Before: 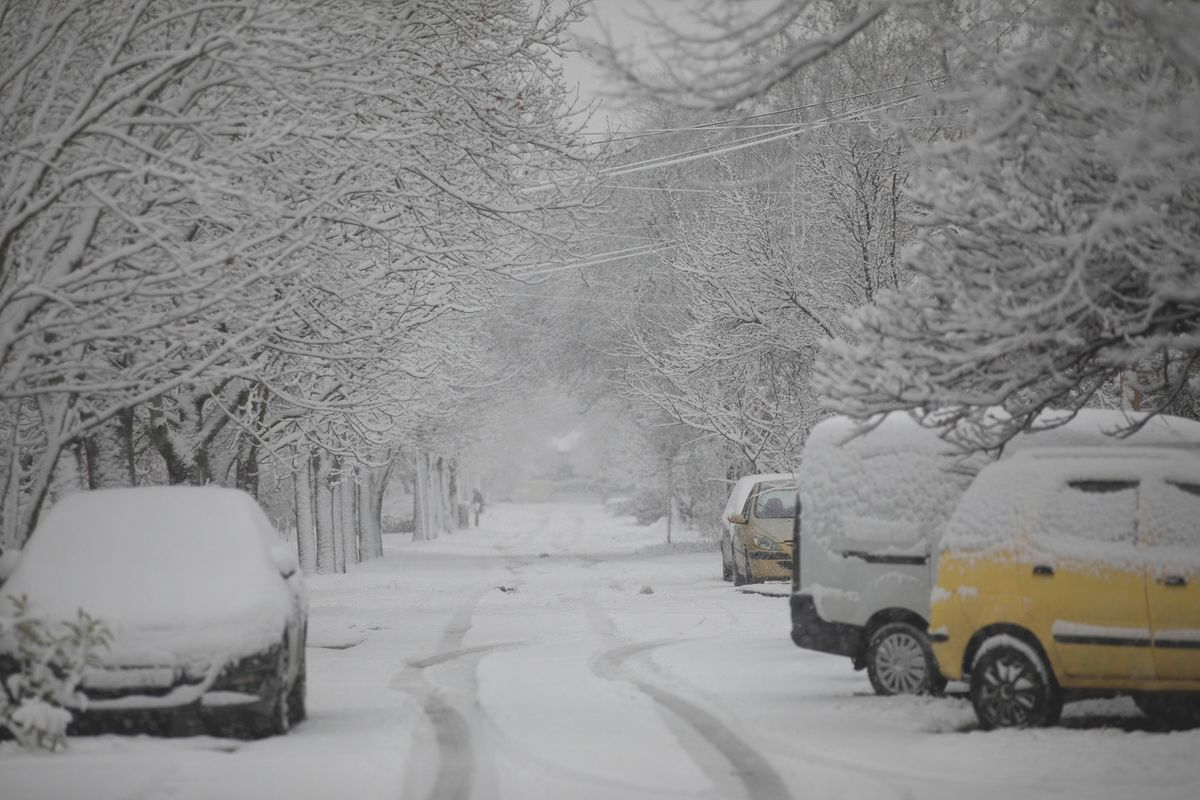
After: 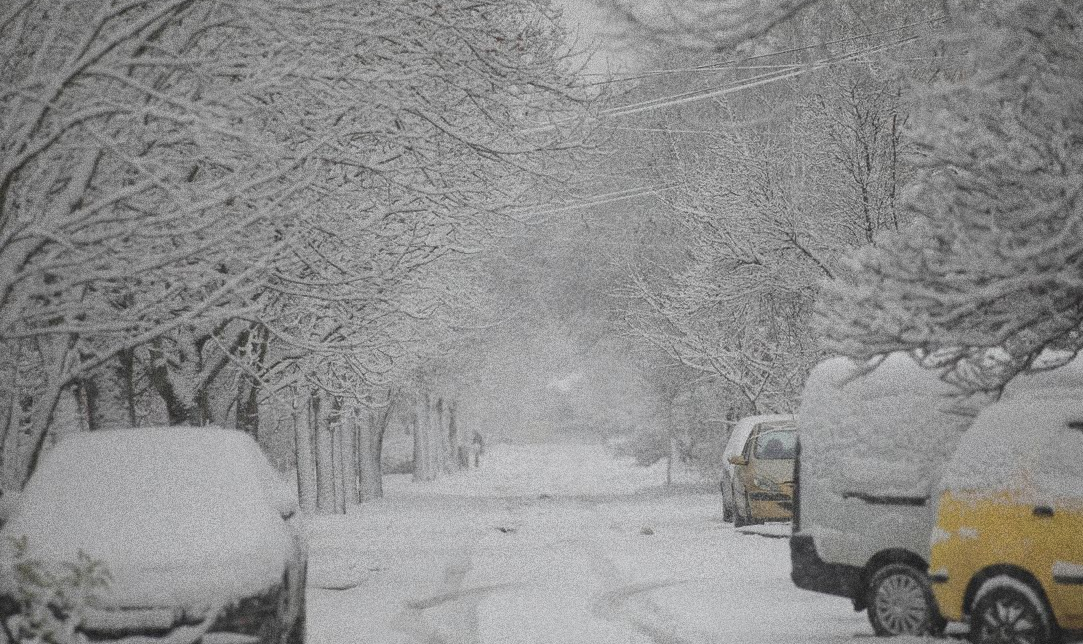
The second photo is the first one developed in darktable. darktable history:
grain: coarseness 14.49 ISO, strength 48.04%, mid-tones bias 35%
crop: top 7.49%, right 9.717%, bottom 11.943%
